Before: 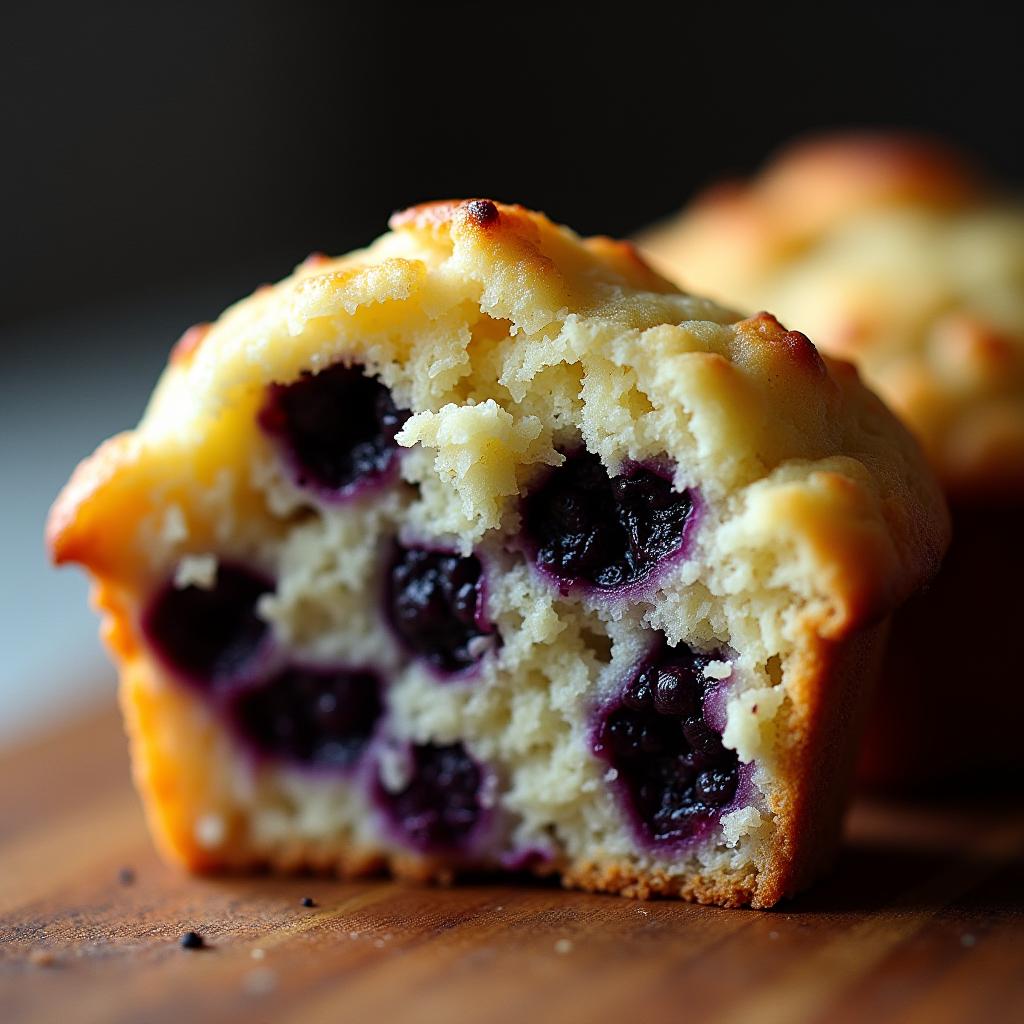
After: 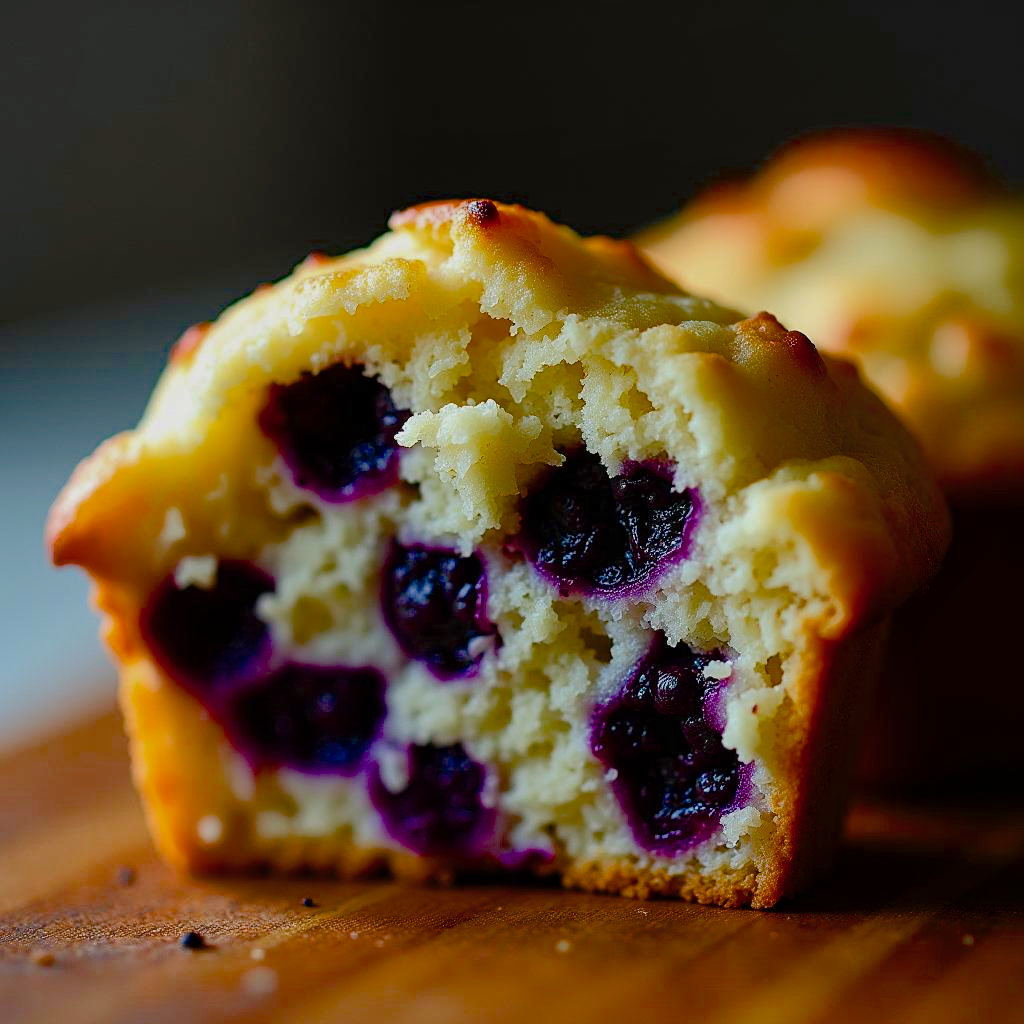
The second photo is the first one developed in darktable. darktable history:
exposure: exposure -0.178 EV, compensate highlight preservation false
shadows and highlights: highlights -60.09
color balance rgb: shadows lift › chroma 0.857%, shadows lift › hue 115.21°, perceptual saturation grading › global saturation 45.811%, perceptual saturation grading › highlights -49.298%, perceptual saturation grading › shadows 29.733%, global vibrance 16.335%, saturation formula JzAzBz (2021)
